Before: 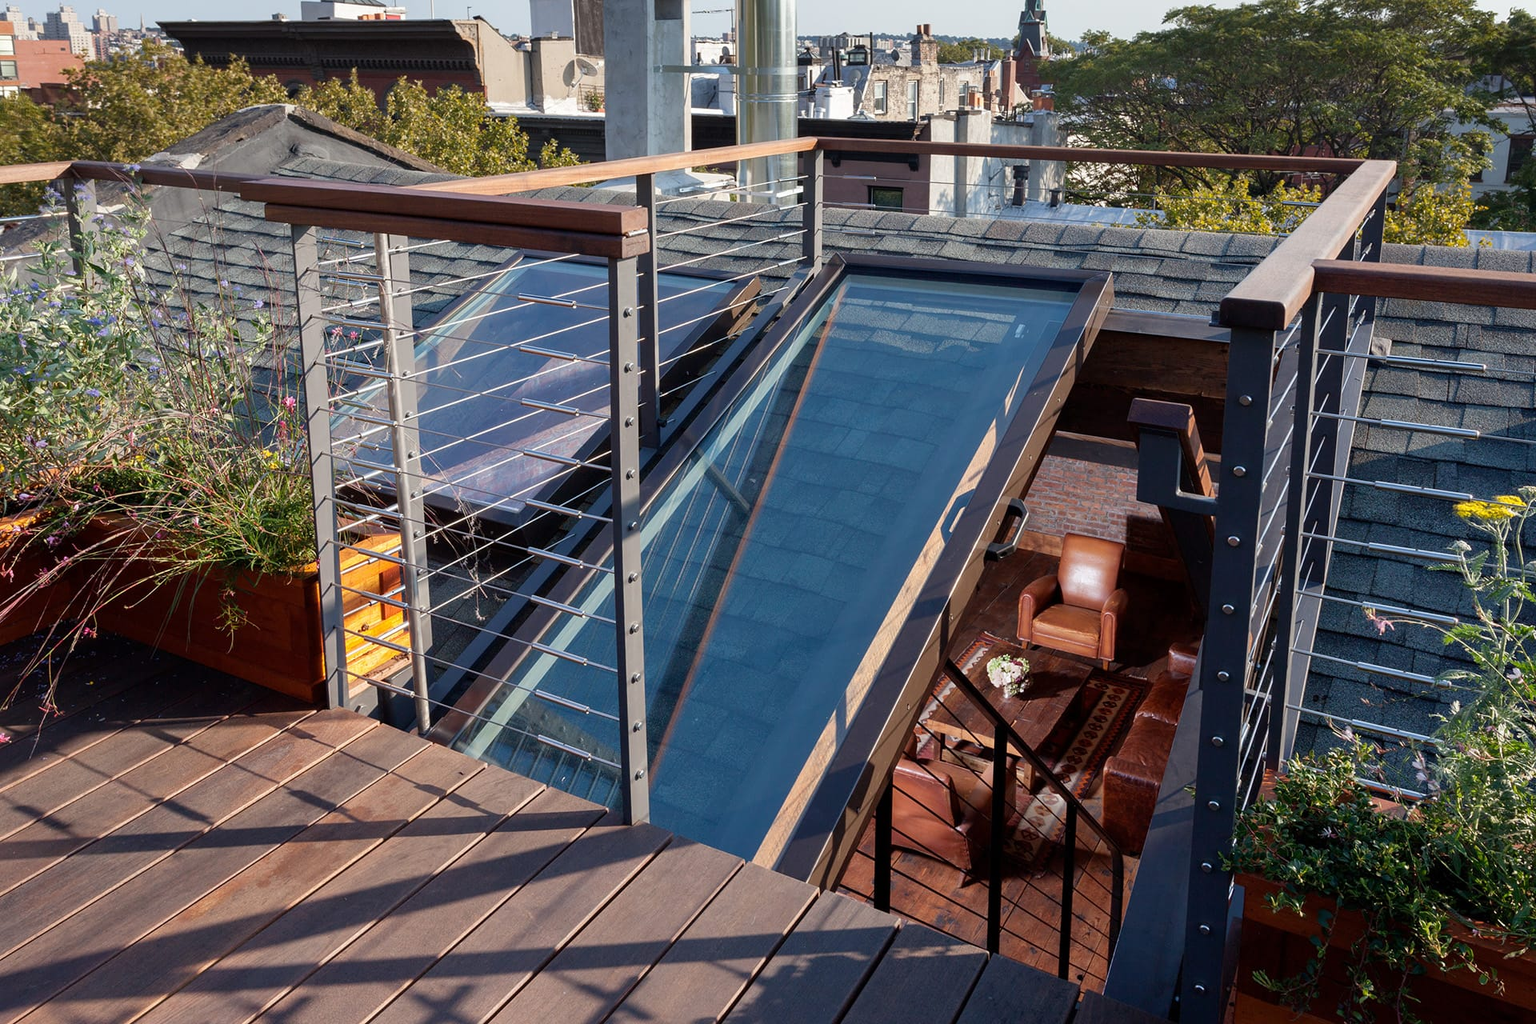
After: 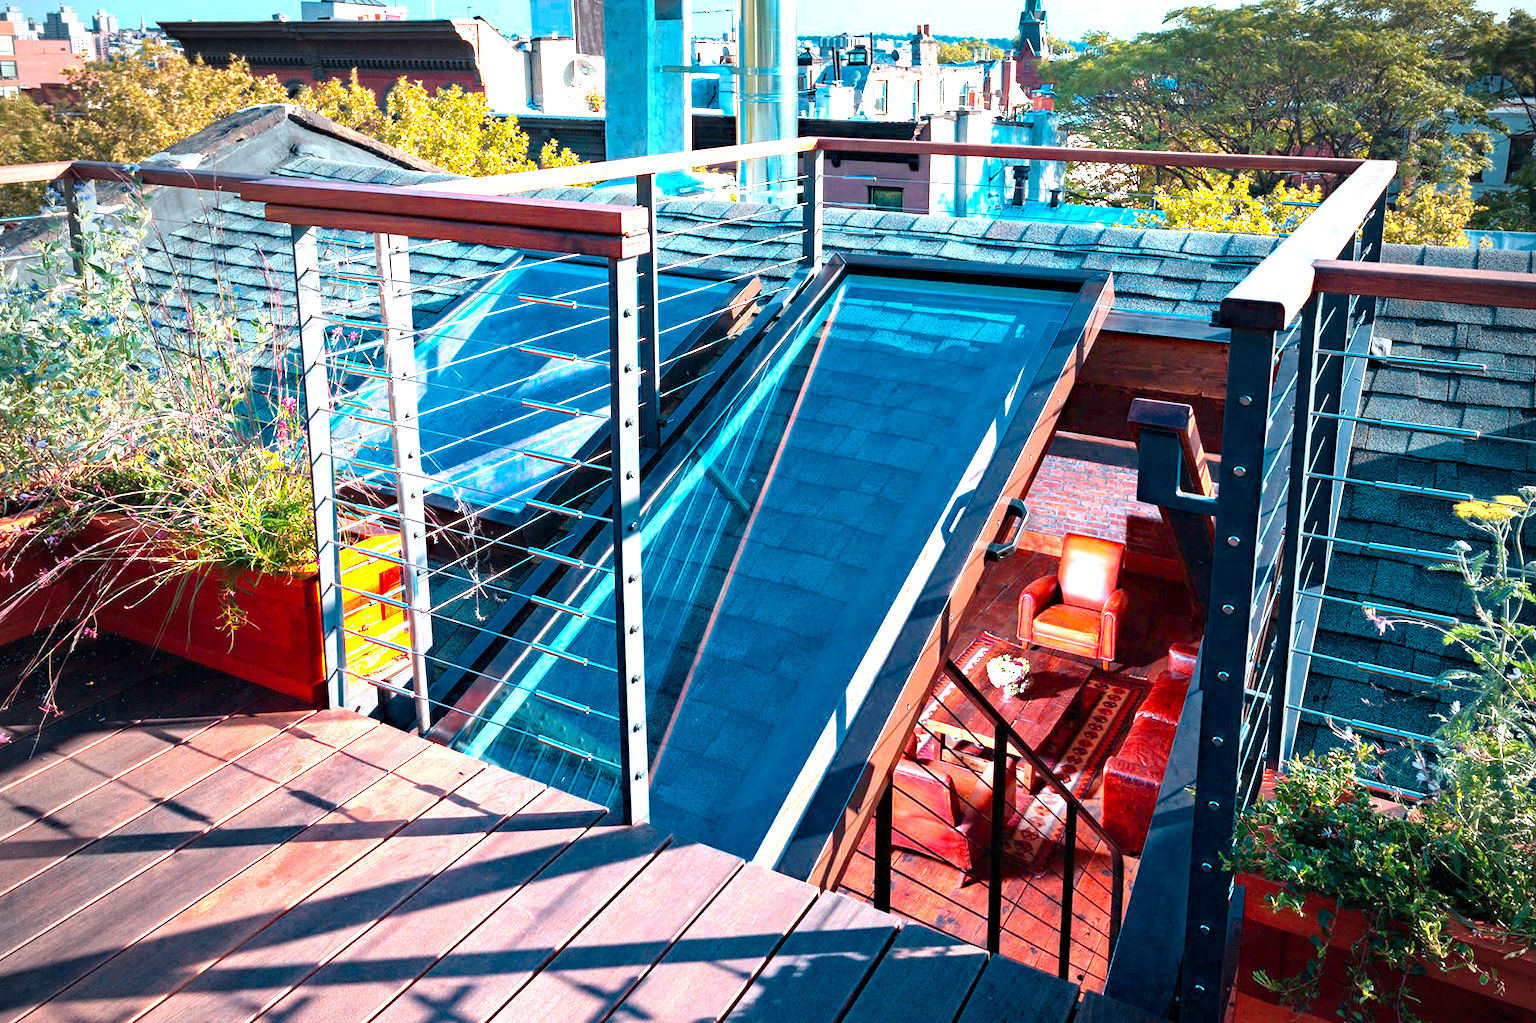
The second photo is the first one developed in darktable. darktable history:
vignetting: fall-off start 71.96%, fall-off radius 107.98%, brightness -0.8, width/height ratio 0.73
crop: bottom 0.063%
haze removal: compatibility mode true, adaptive false
exposure: black level correction 0, exposure 1.101 EV, compensate highlight preservation false
color calibration: output R [1.422, -0.35, -0.252, 0], output G [-0.238, 1.259, -0.084, 0], output B [-0.081, -0.196, 1.58, 0], output brightness [0.49, 0.671, -0.57, 0], x 0.339, y 0.354, temperature 5207.84 K
